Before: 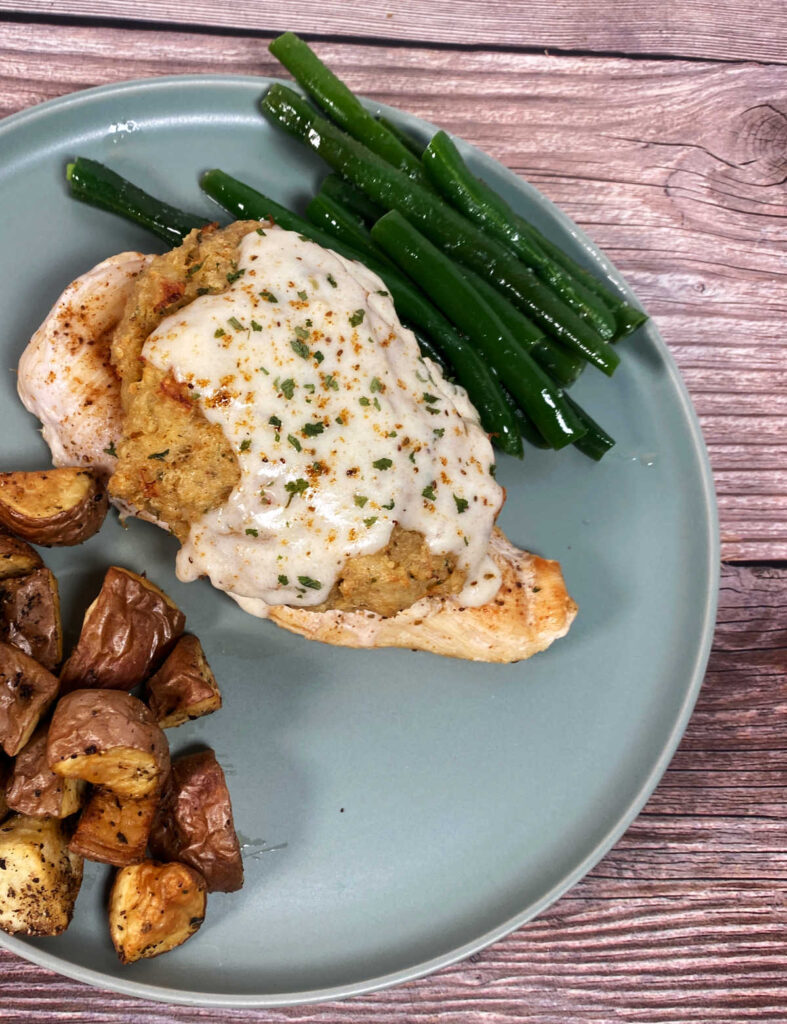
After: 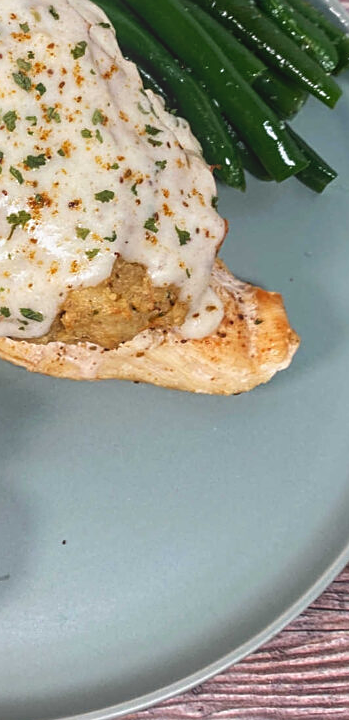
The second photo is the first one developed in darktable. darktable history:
crop: left 35.432%, top 26.233%, right 20.145%, bottom 3.432%
sharpen: on, module defaults
local contrast: highlights 48%, shadows 0%, detail 100%
